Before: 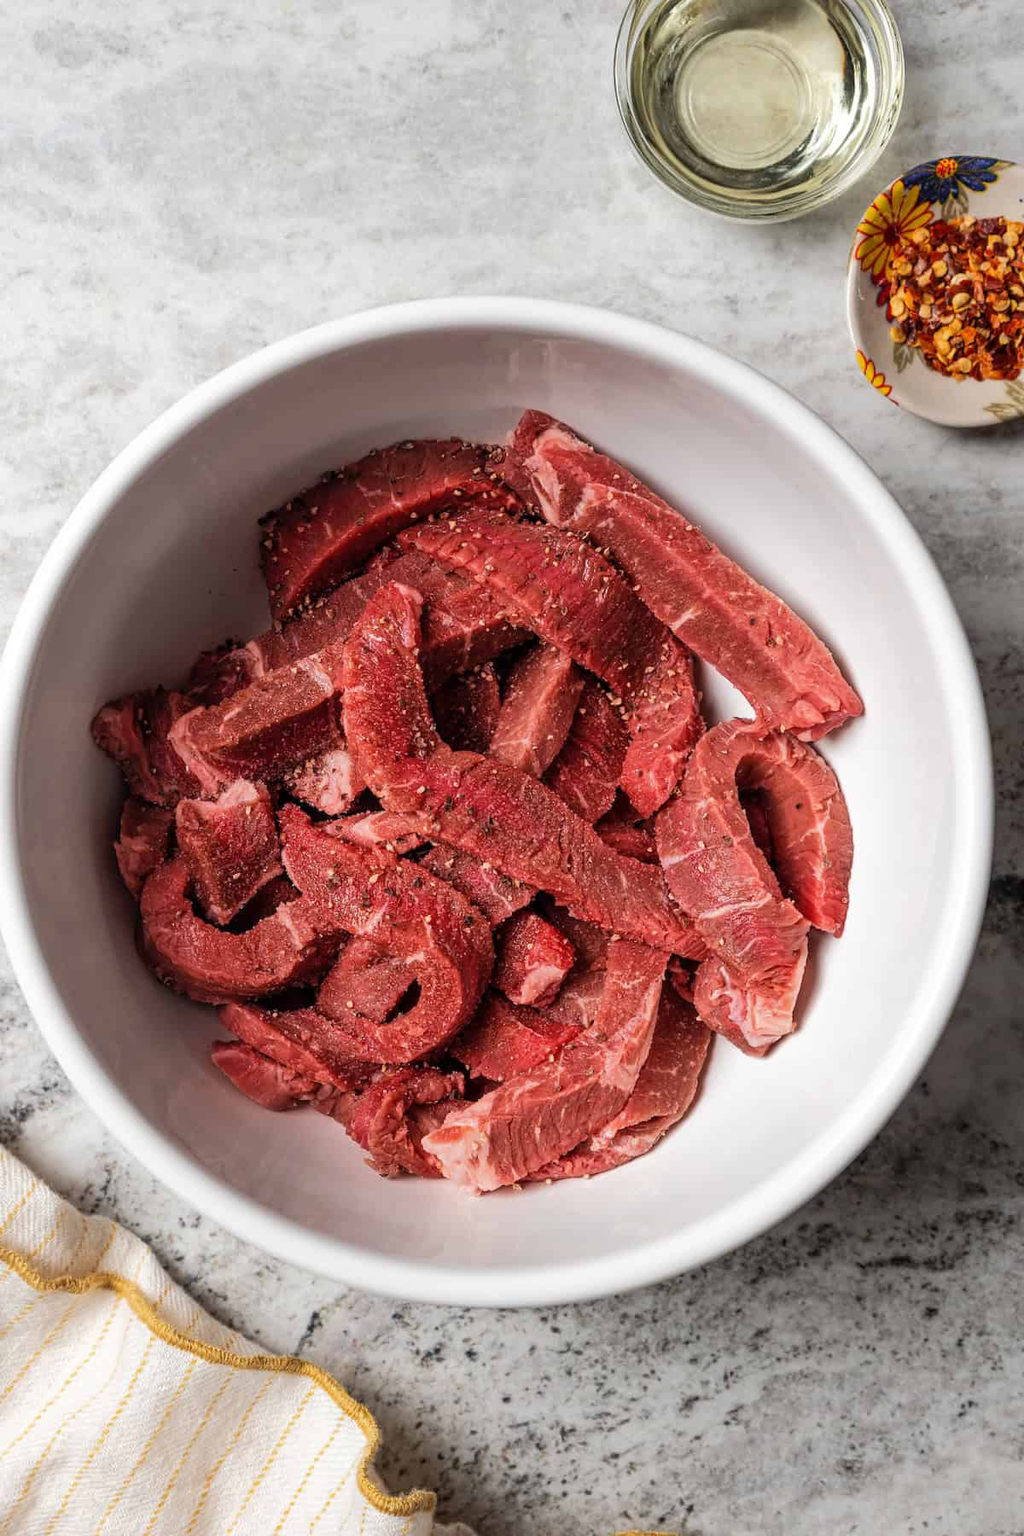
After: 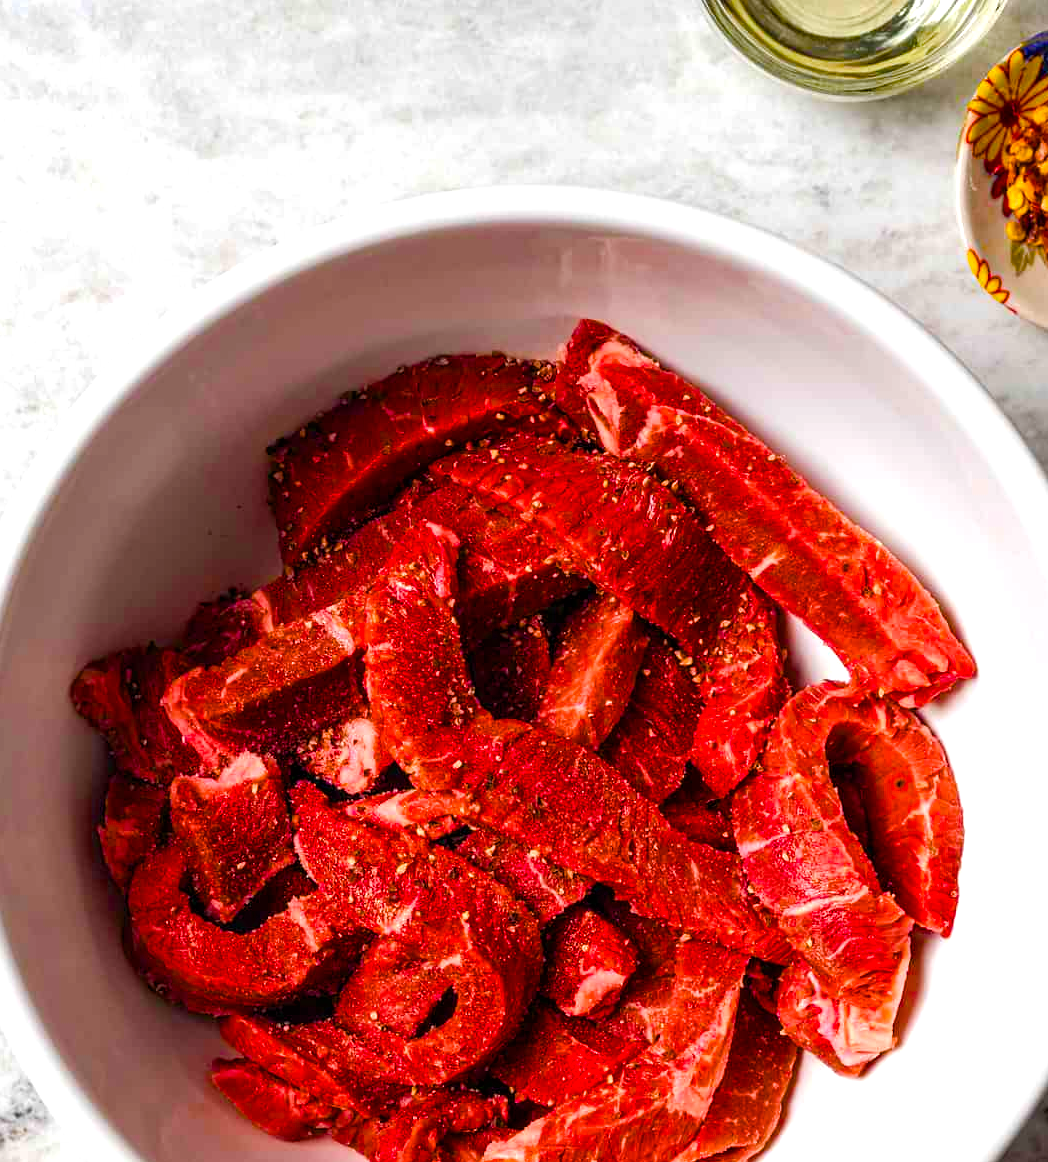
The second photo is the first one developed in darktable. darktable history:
crop: left 3.015%, top 8.969%, right 9.647%, bottom 26.457%
color balance rgb: linear chroma grading › shadows 10%, linear chroma grading › highlights 10%, linear chroma grading › global chroma 15%, linear chroma grading › mid-tones 15%, perceptual saturation grading › global saturation 40%, perceptual saturation grading › highlights -25%, perceptual saturation grading › mid-tones 35%, perceptual saturation grading › shadows 35%, perceptual brilliance grading › global brilliance 11.29%, global vibrance 11.29%
